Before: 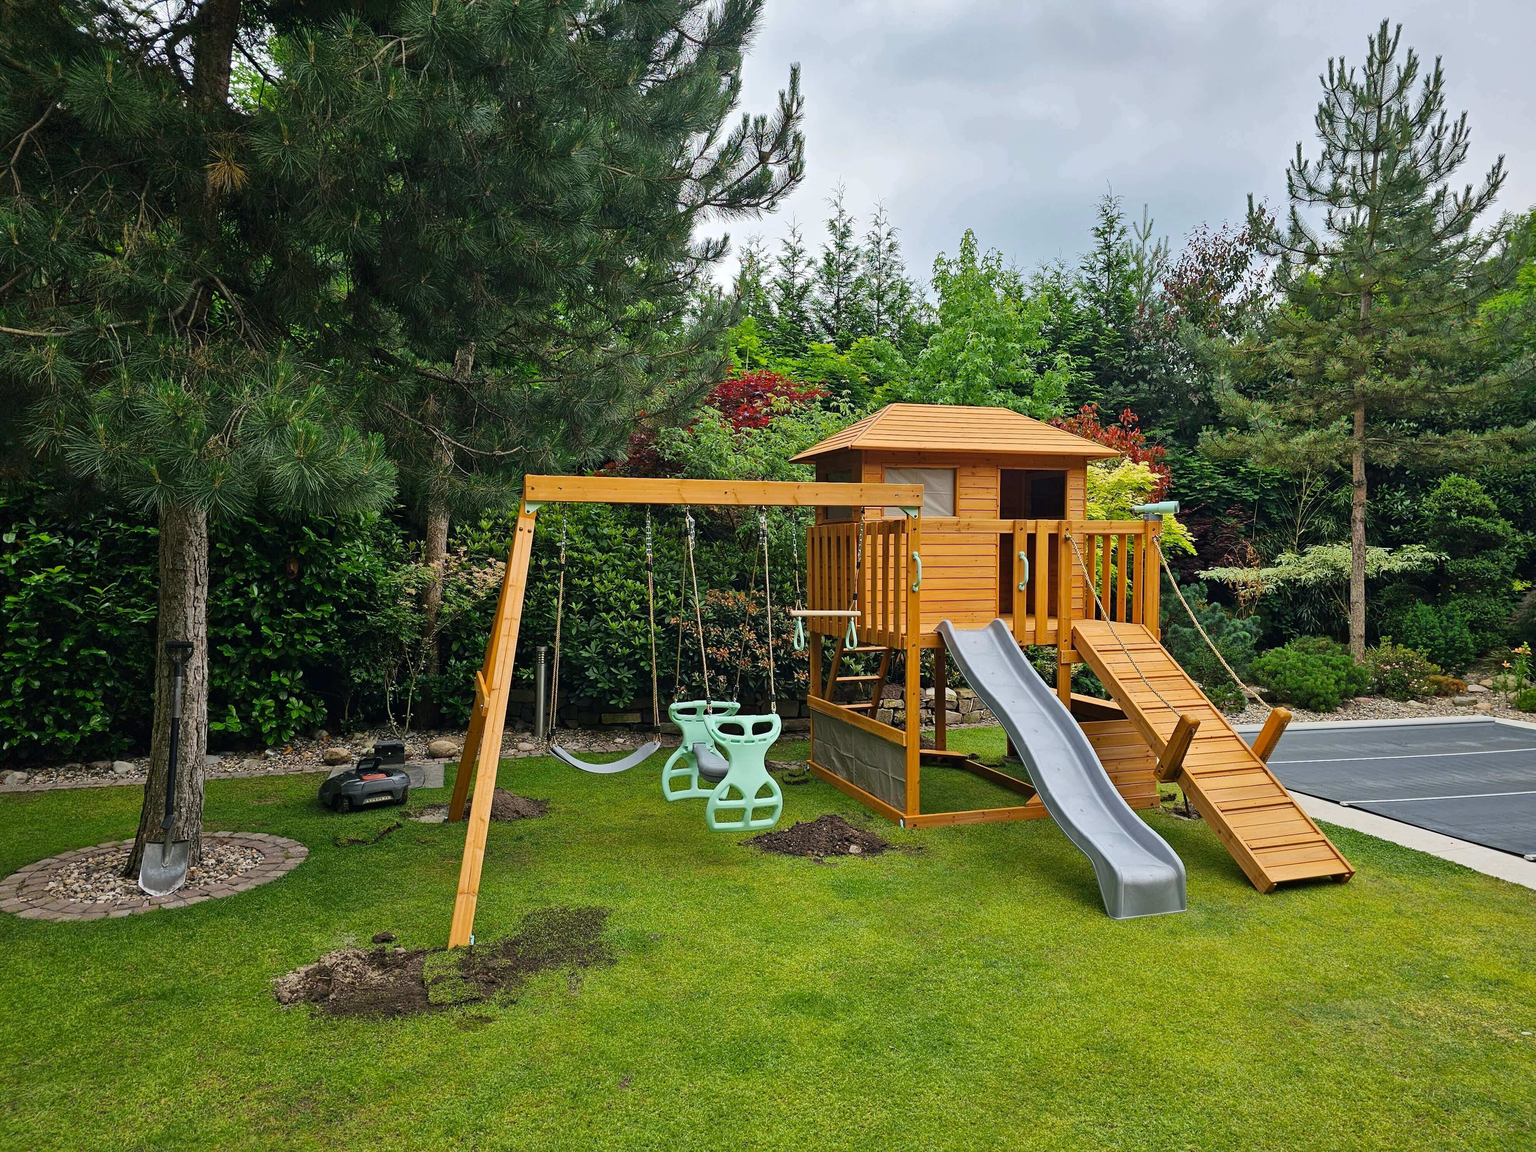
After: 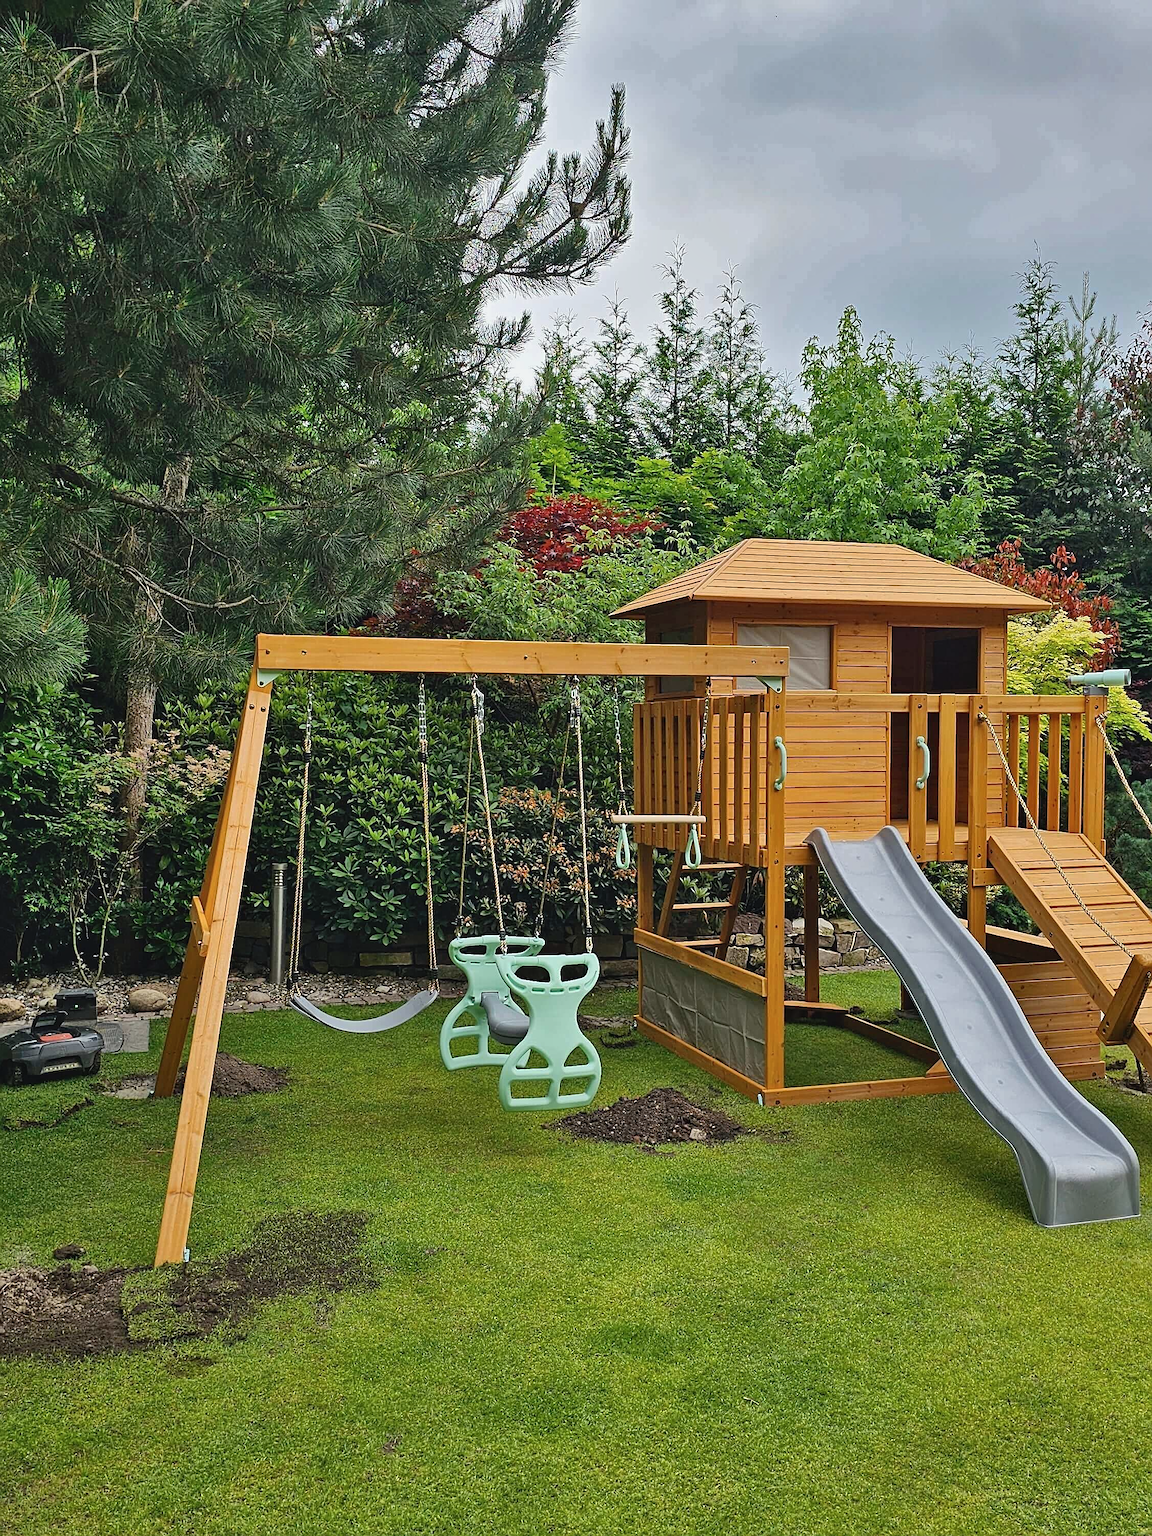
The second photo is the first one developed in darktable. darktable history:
sharpen: on, module defaults
shadows and highlights: soften with gaussian
crop: left 21.674%, right 22.086%
contrast brightness saturation: contrast -0.08, brightness -0.04, saturation -0.11
